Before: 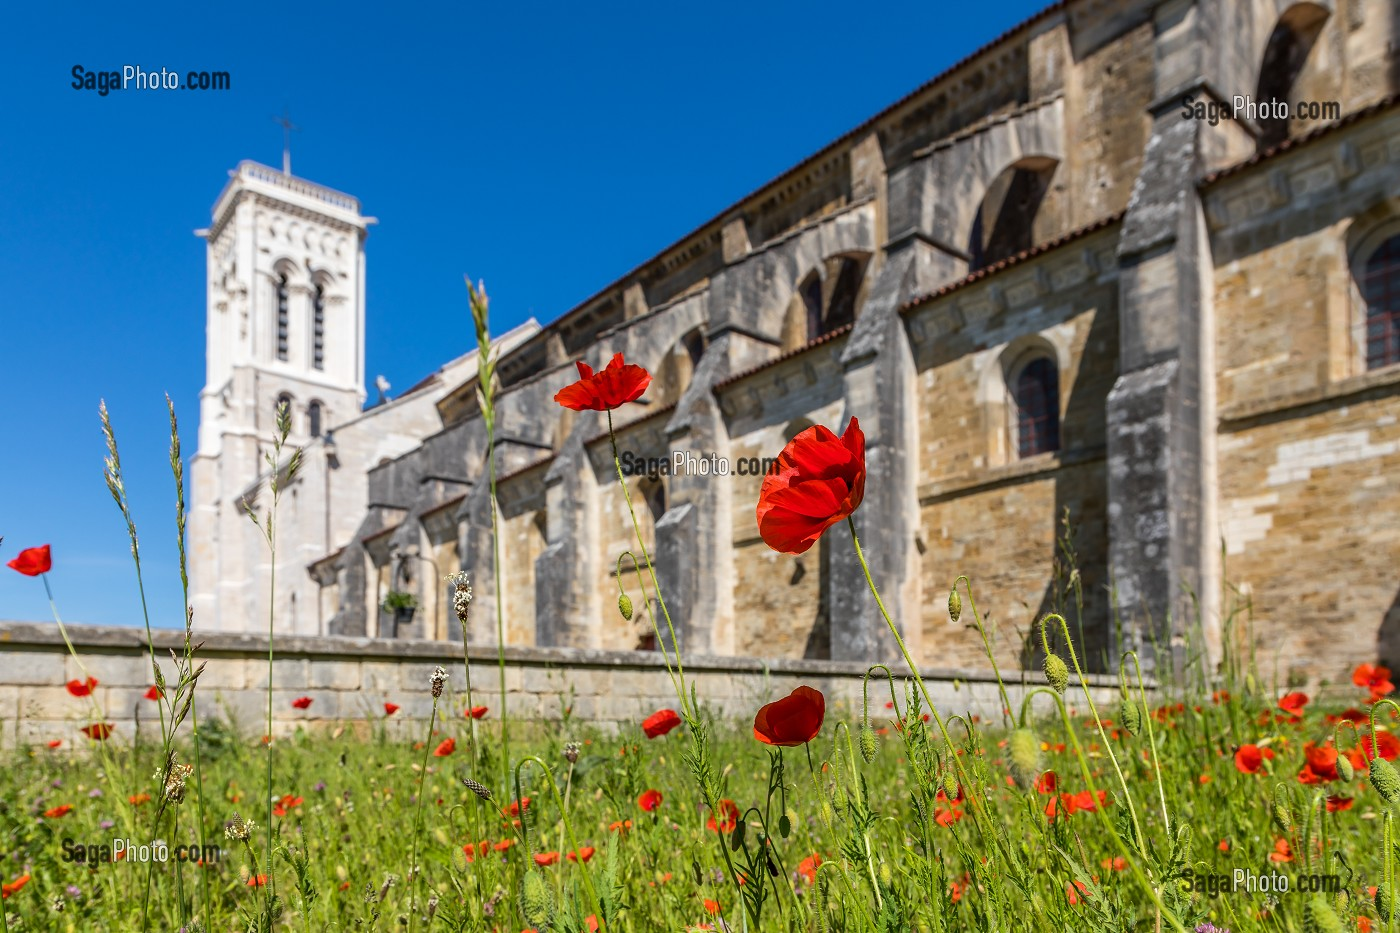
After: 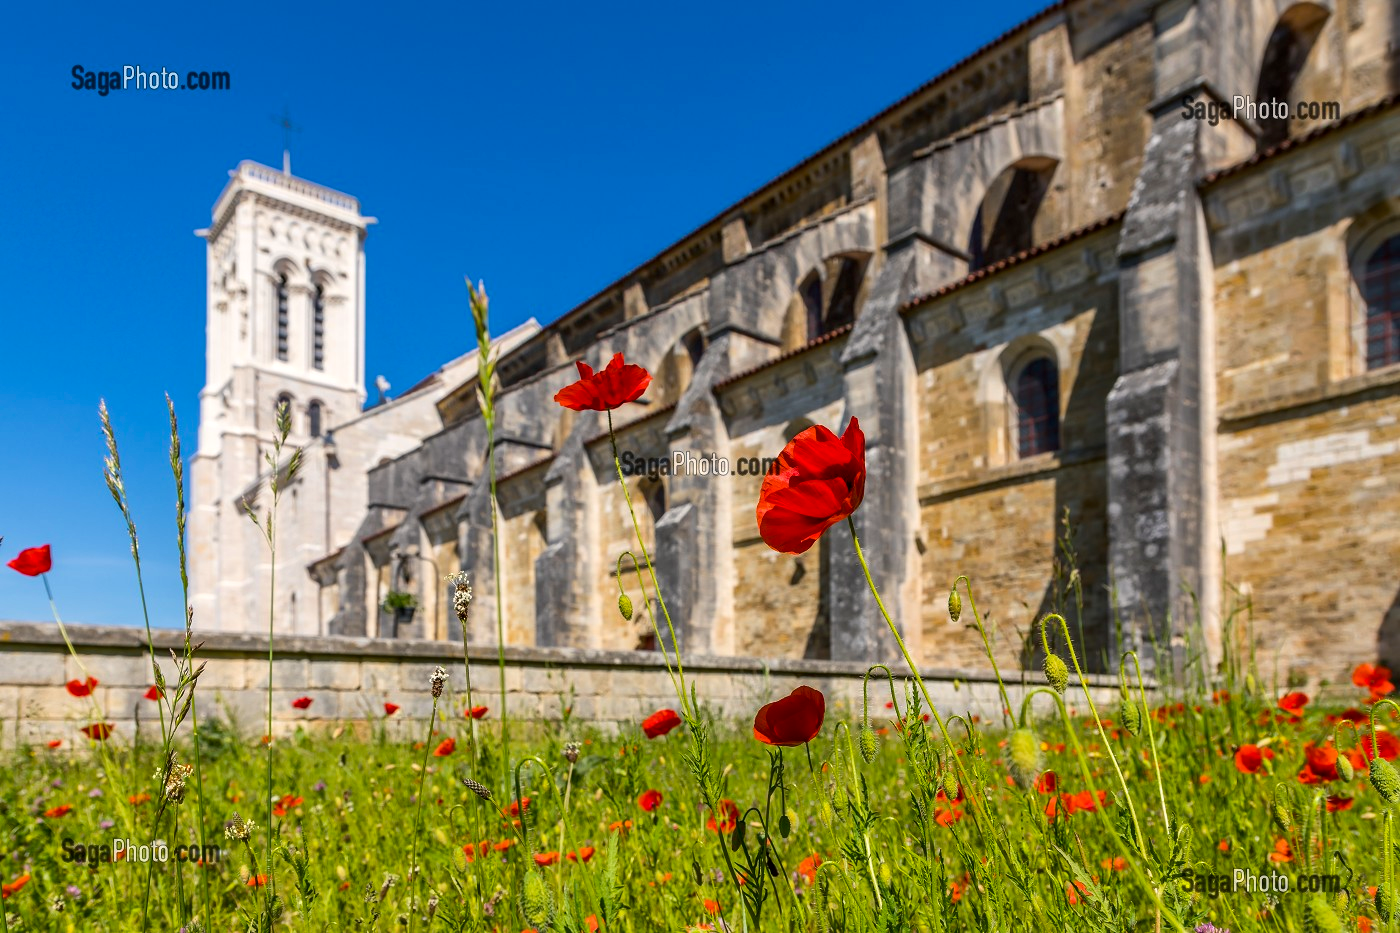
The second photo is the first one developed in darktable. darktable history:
color balance rgb: highlights gain › chroma 1.012%, highlights gain › hue 60.23°, perceptual saturation grading › global saturation 19.612%
local contrast: mode bilateral grid, contrast 21, coarseness 50, detail 119%, midtone range 0.2
